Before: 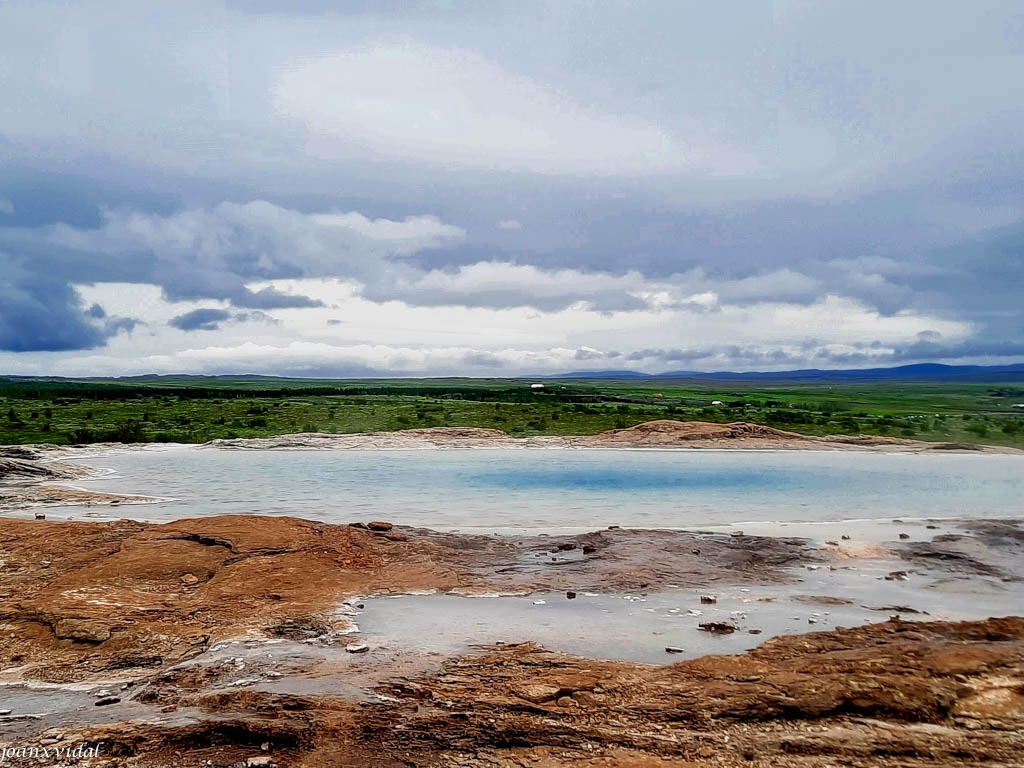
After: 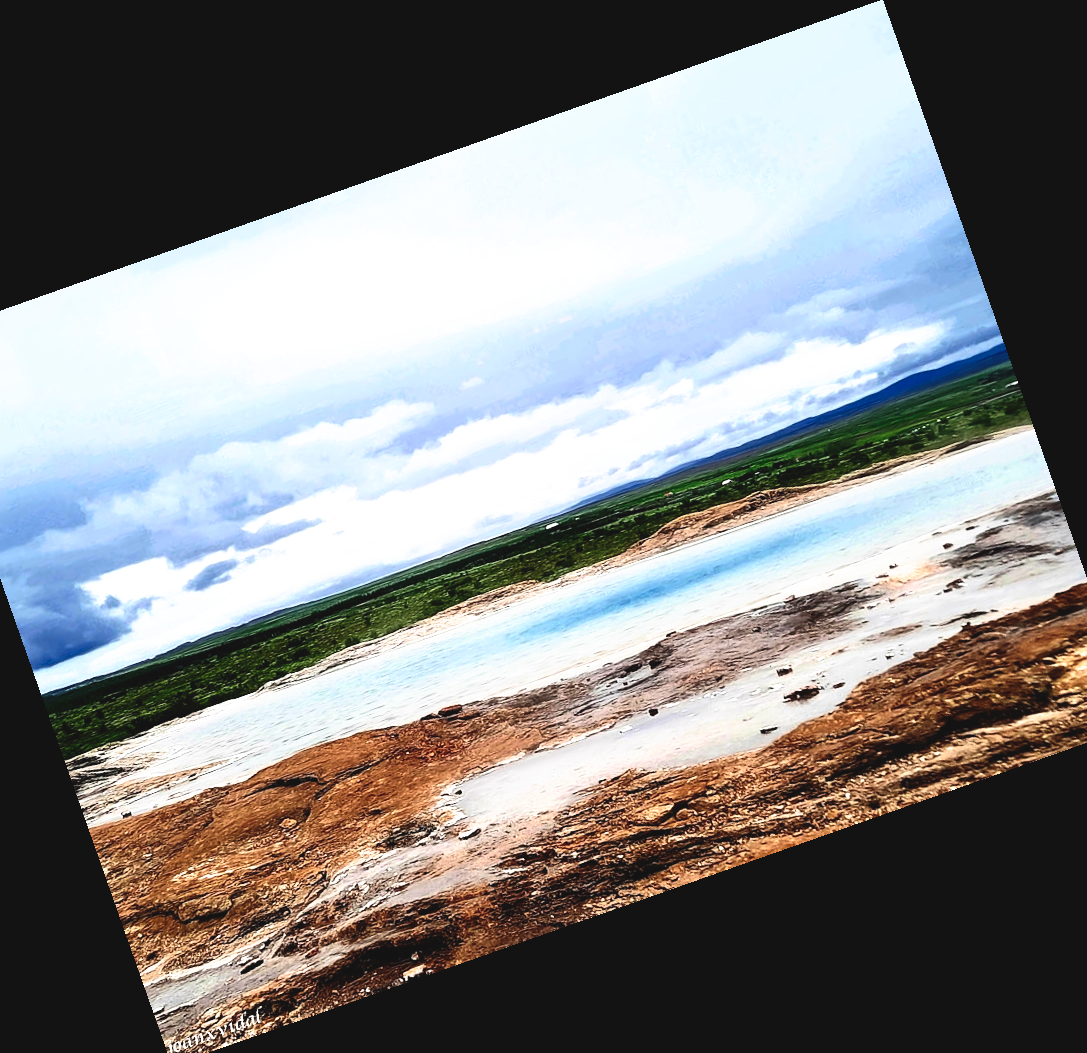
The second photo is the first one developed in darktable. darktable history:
crop and rotate: angle 19.43°, left 6.812%, right 4.125%, bottom 1.087%
contrast brightness saturation: contrast 0.24, brightness 0.09
exposure: exposure 0.657 EV, compensate highlight preservation false
filmic rgb: black relative exposure -8.7 EV, white relative exposure 2.7 EV, threshold 3 EV, target black luminance 0%, hardness 6.25, latitude 75%, contrast 1.325, highlights saturation mix -5%, preserve chrominance no, color science v5 (2021), iterations of high-quality reconstruction 0, enable highlight reconstruction true
rgb curve: curves: ch0 [(0, 0.186) (0.314, 0.284) (0.775, 0.708) (1, 1)], compensate middle gray true, preserve colors none
